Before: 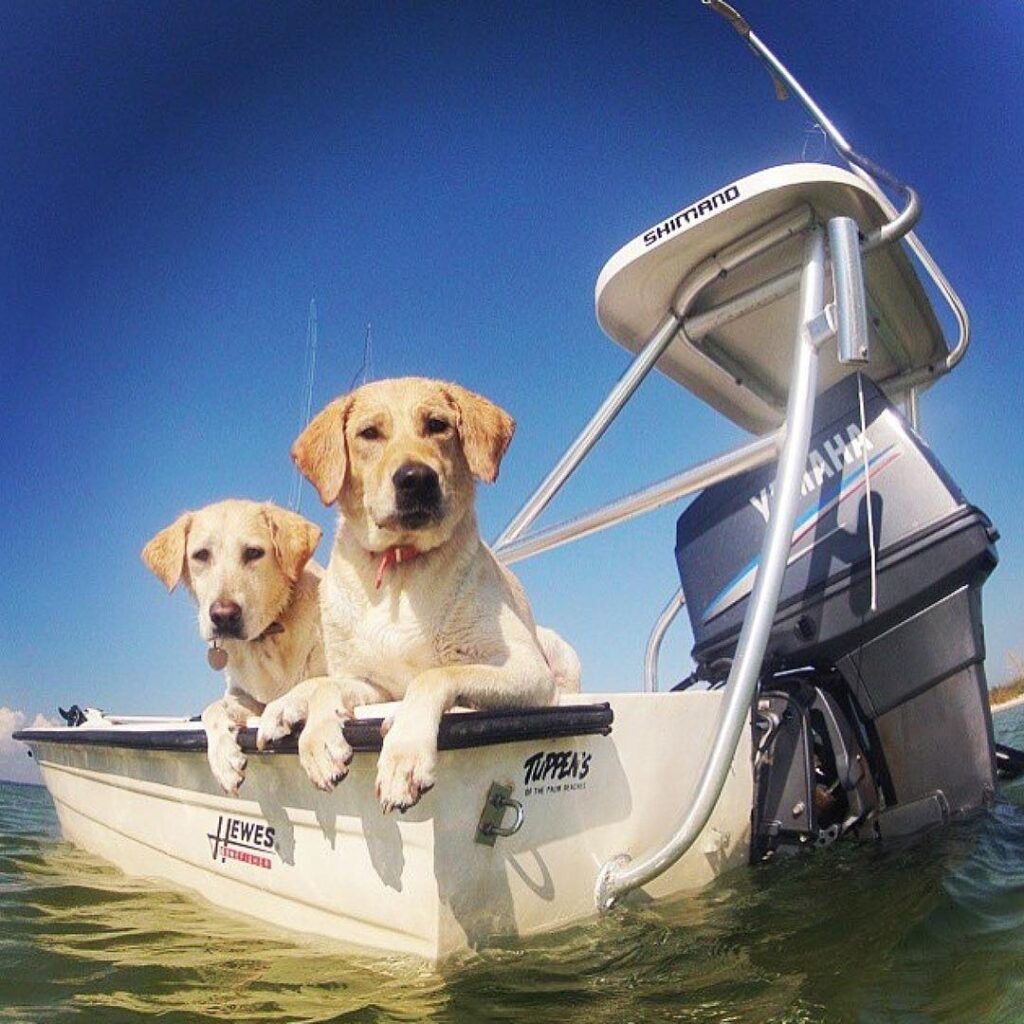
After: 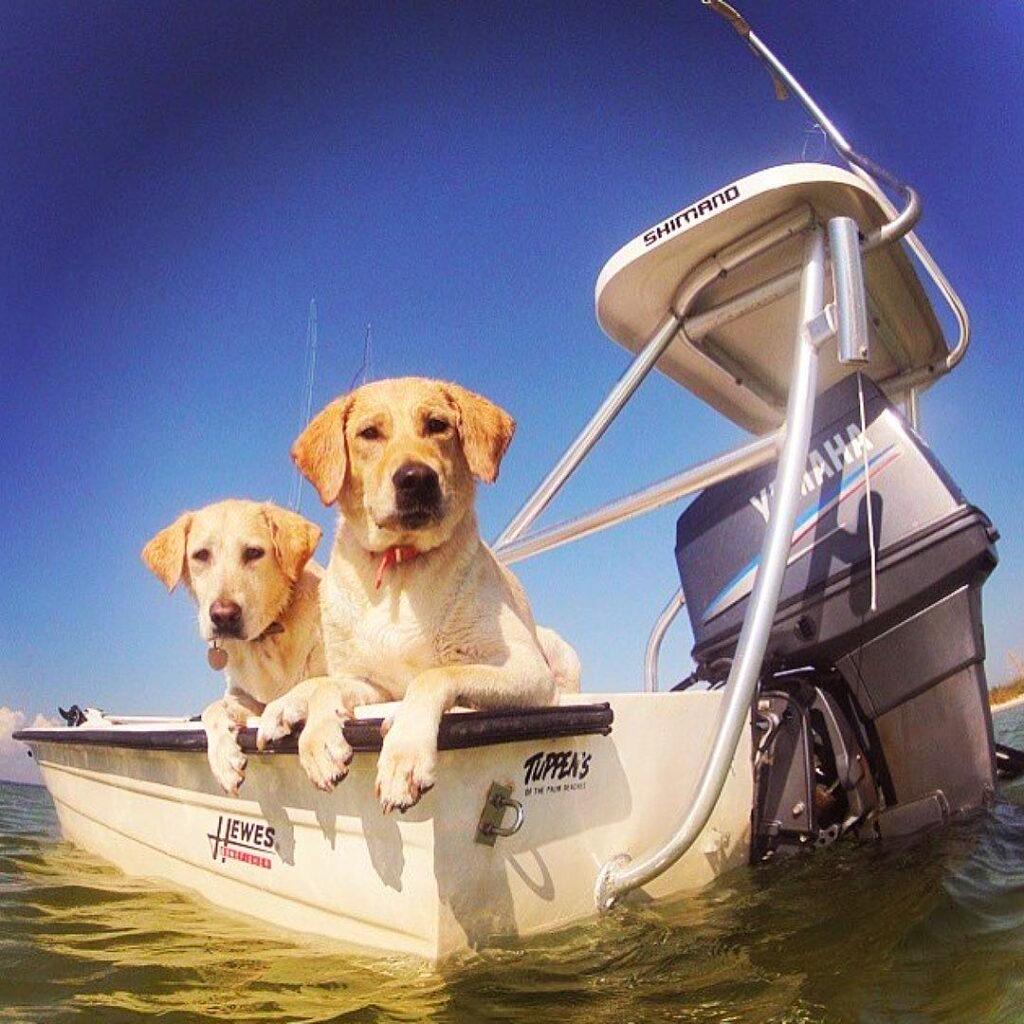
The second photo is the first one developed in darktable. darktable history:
contrast brightness saturation: contrast 0.03, brightness 0.06, saturation 0.13
rgb levels: mode RGB, independent channels, levels [[0, 0.5, 1], [0, 0.521, 1], [0, 0.536, 1]]
